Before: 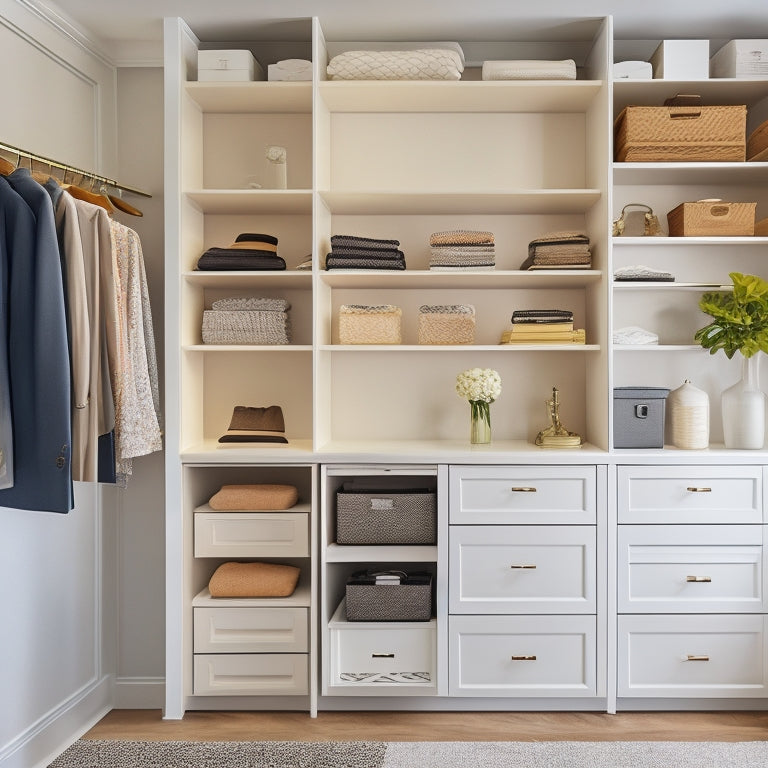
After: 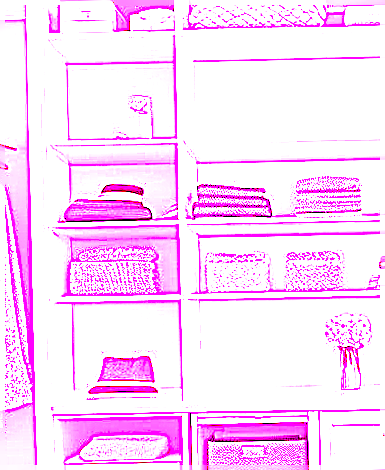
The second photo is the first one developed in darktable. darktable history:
exposure: exposure 2.04 EV, compensate highlight preservation false
rotate and perspective: rotation -1.17°, automatic cropping off
sharpen: on, module defaults
crop: left 17.835%, top 7.675%, right 32.881%, bottom 32.213%
white balance: red 8, blue 8
